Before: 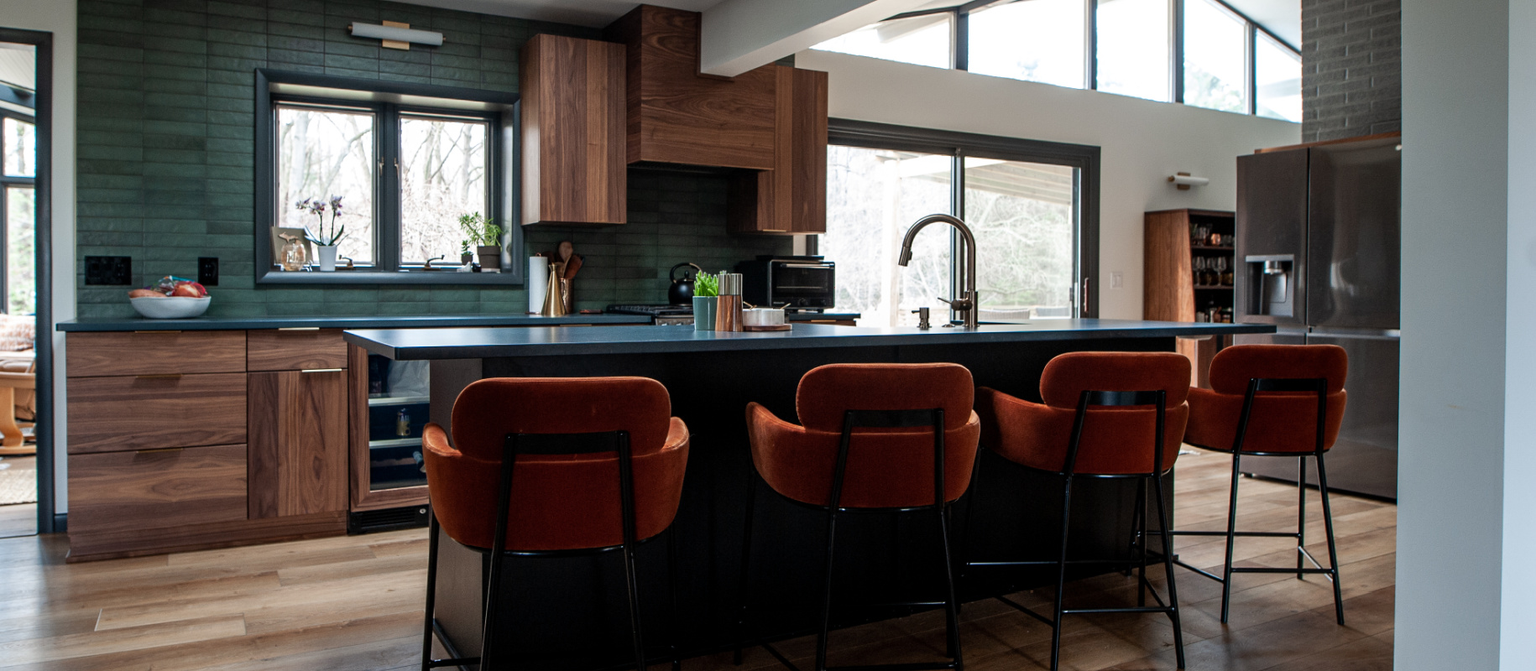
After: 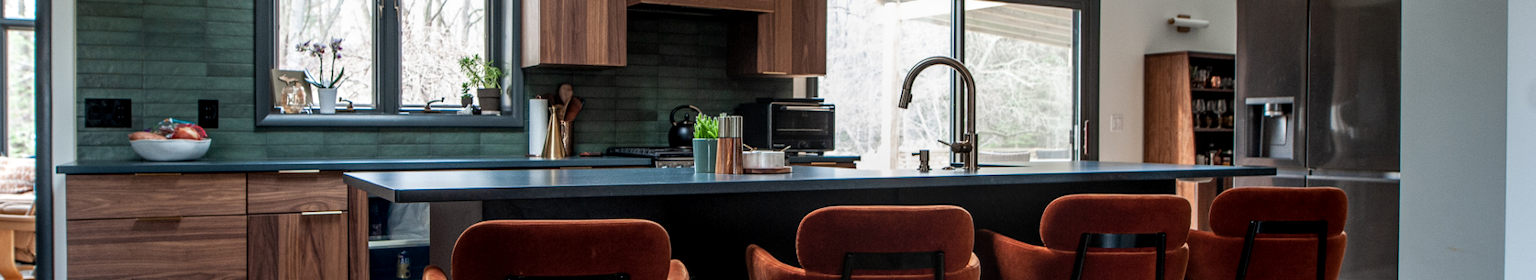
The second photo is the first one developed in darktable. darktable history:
crop and rotate: top 23.585%, bottom 34.611%
local contrast: on, module defaults
